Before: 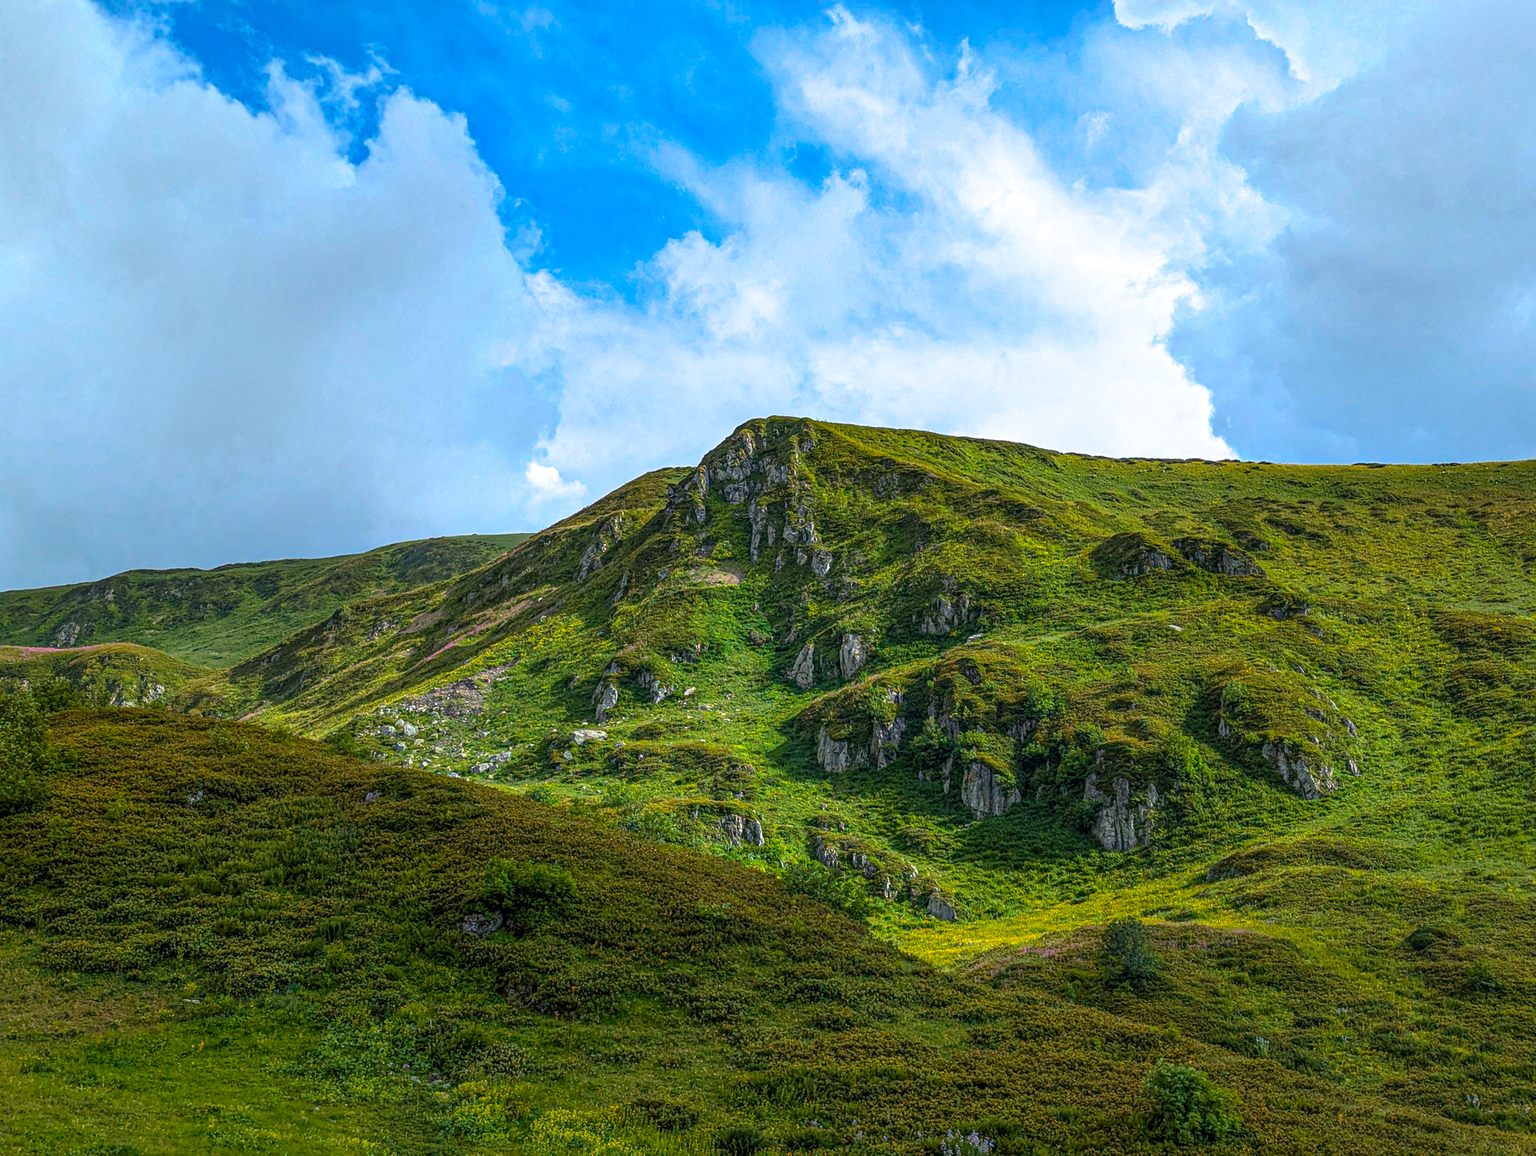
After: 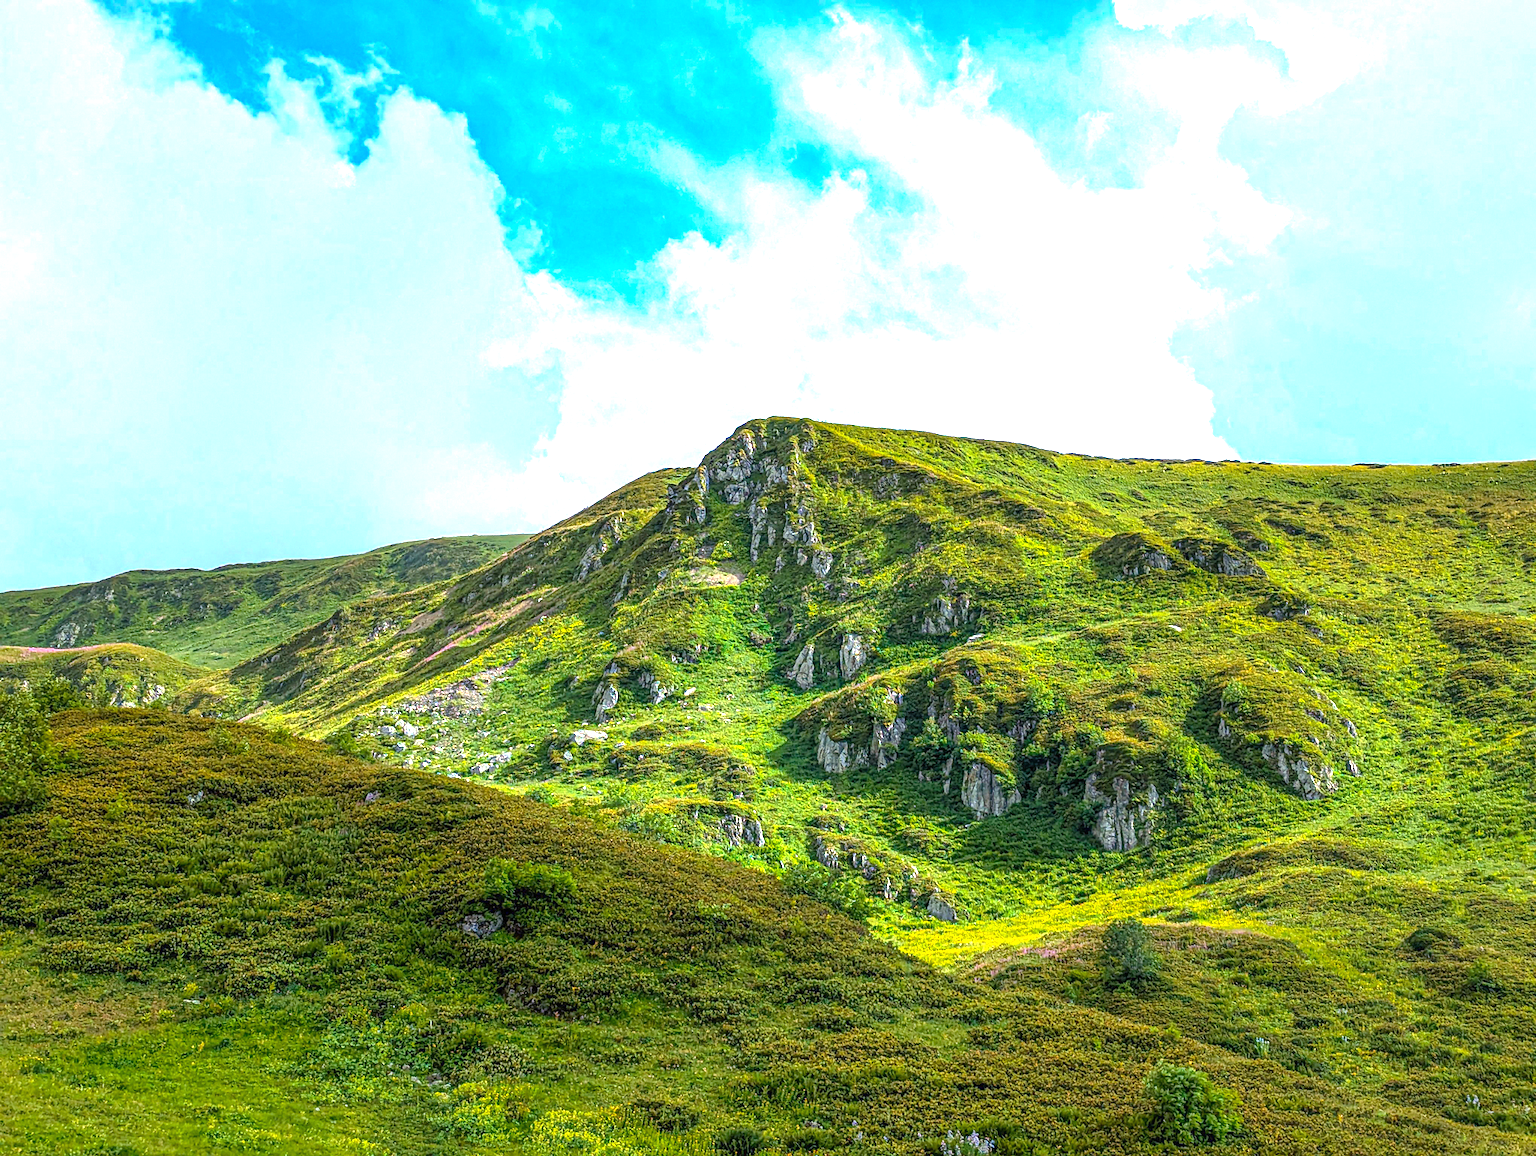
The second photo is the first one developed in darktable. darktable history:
exposure: black level correction 0, exposure 1.287 EV, compensate highlight preservation false
